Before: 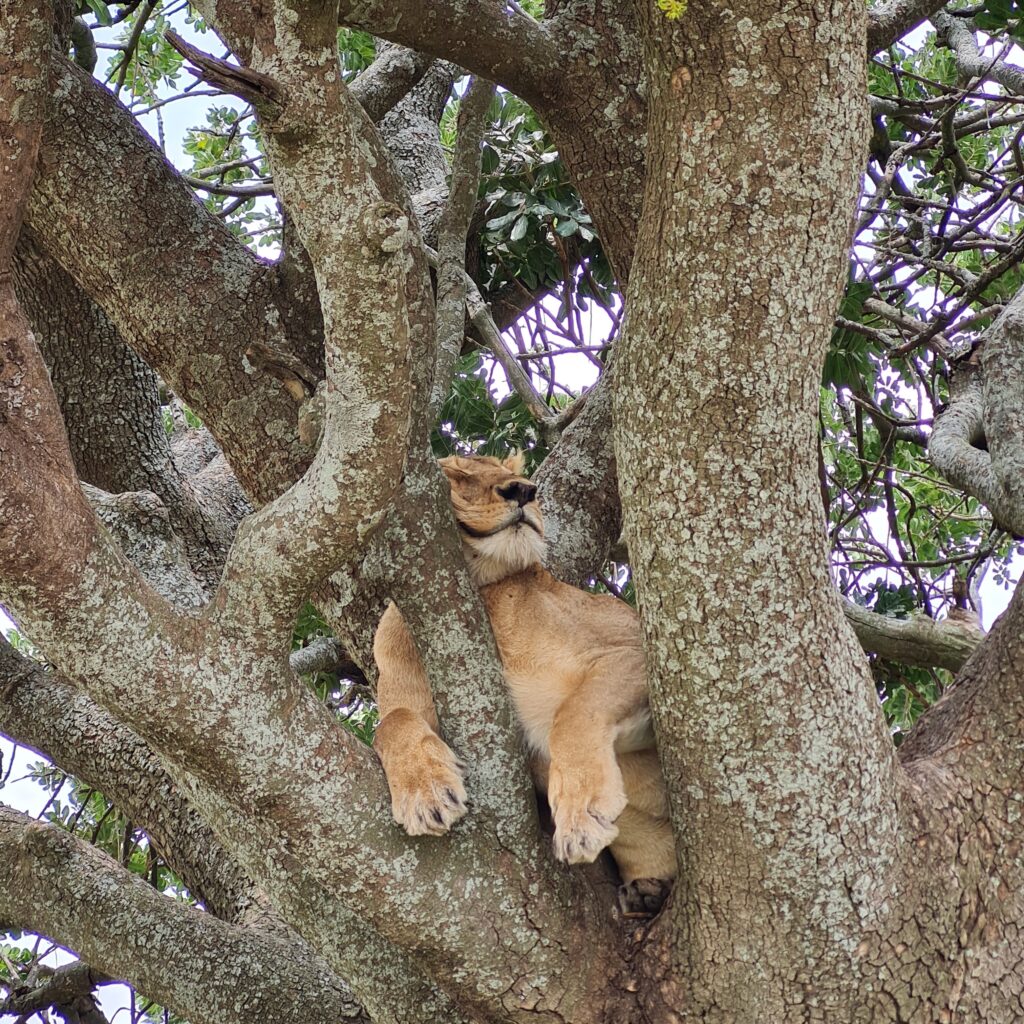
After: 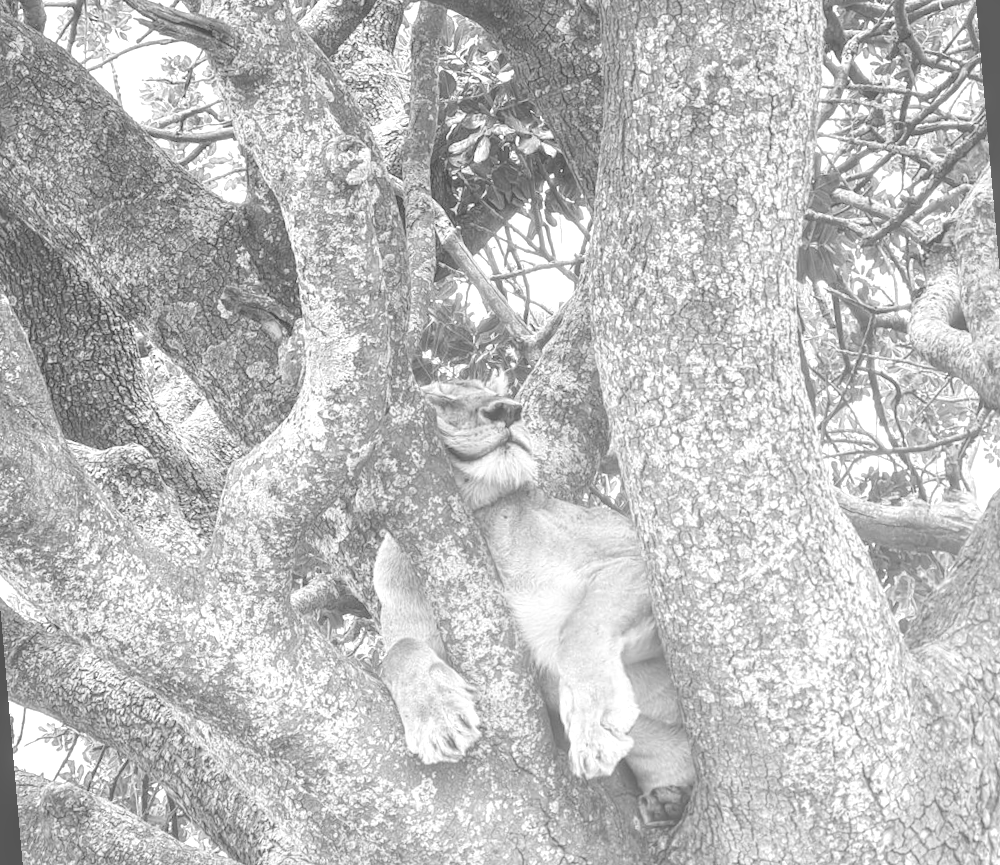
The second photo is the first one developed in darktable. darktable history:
monochrome: a 0, b 0, size 0.5, highlights 0.57
local contrast: detail 130%
exposure: black level correction 0, exposure 1 EV, compensate highlight preservation false
rotate and perspective: rotation -5°, crop left 0.05, crop right 0.952, crop top 0.11, crop bottom 0.89
color correction: highlights a* 5.59, highlights b* 5.24, saturation 0.68
bloom: size 40%
